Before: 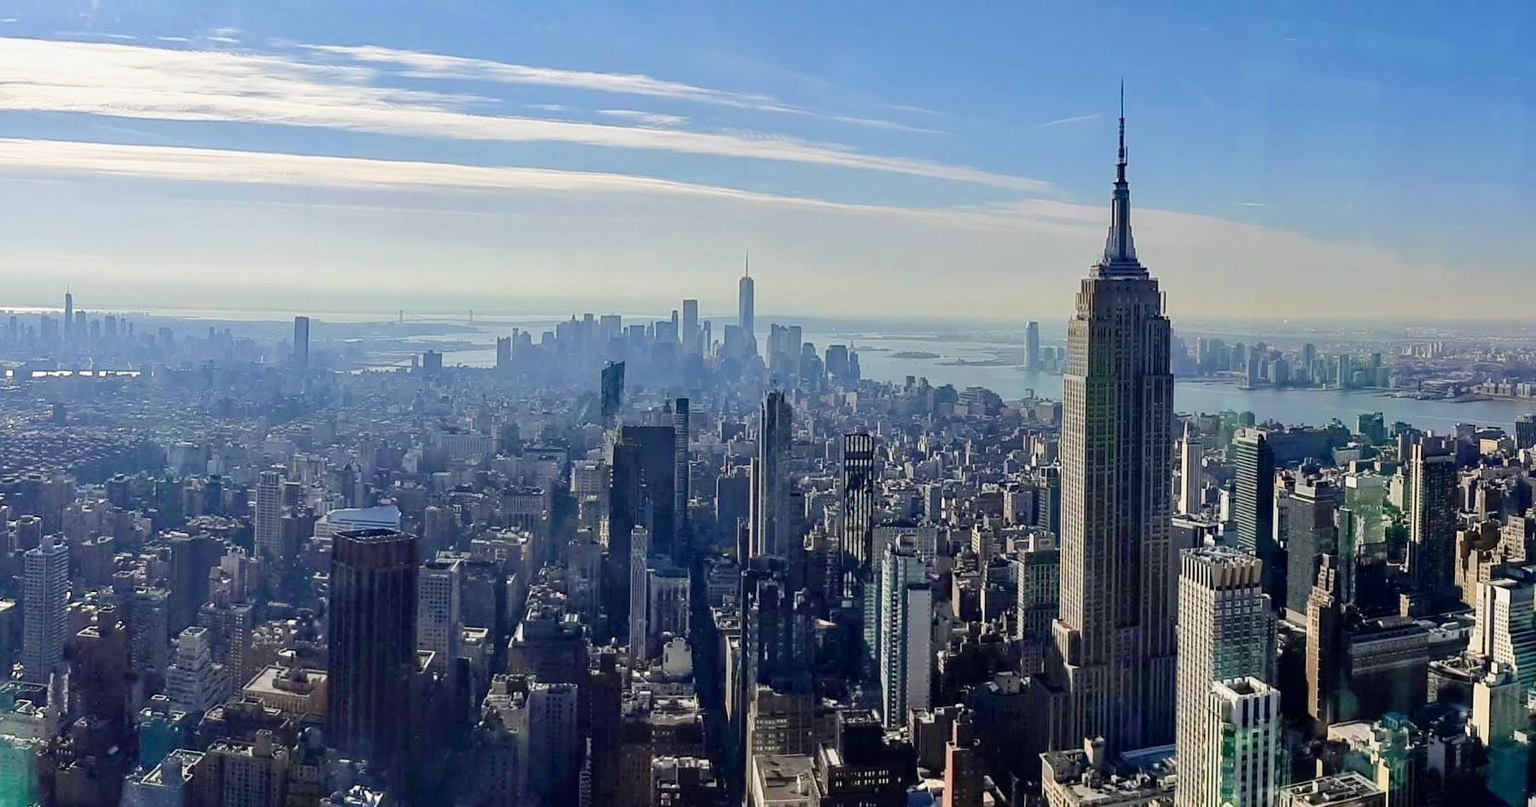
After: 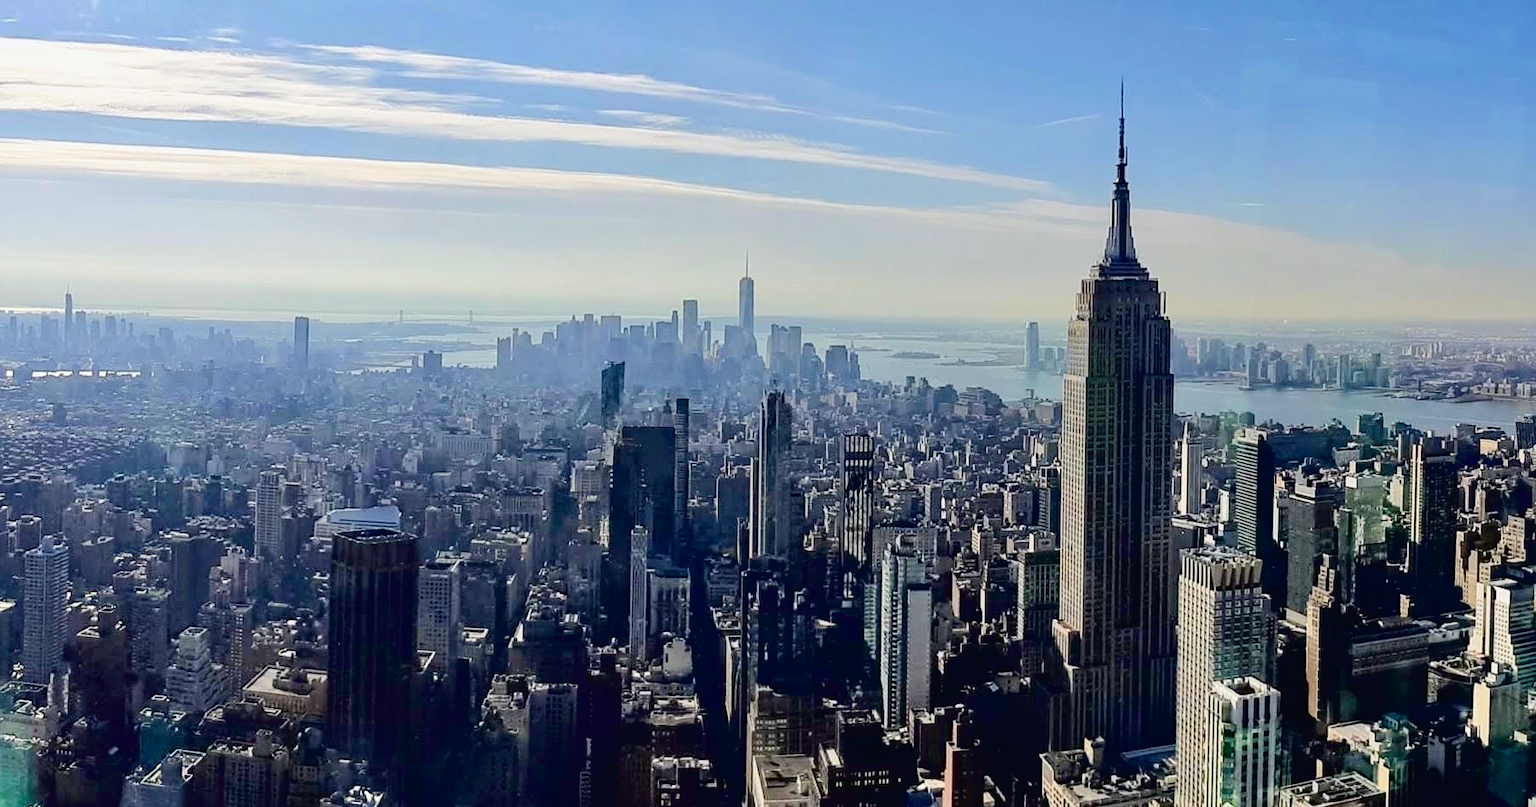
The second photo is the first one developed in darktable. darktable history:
tone curve: curves: ch0 [(0, 0.019) (0.11, 0.036) (0.259, 0.214) (0.378, 0.365) (0.499, 0.529) (1, 1)], color space Lab, independent channels, preserve colors none
